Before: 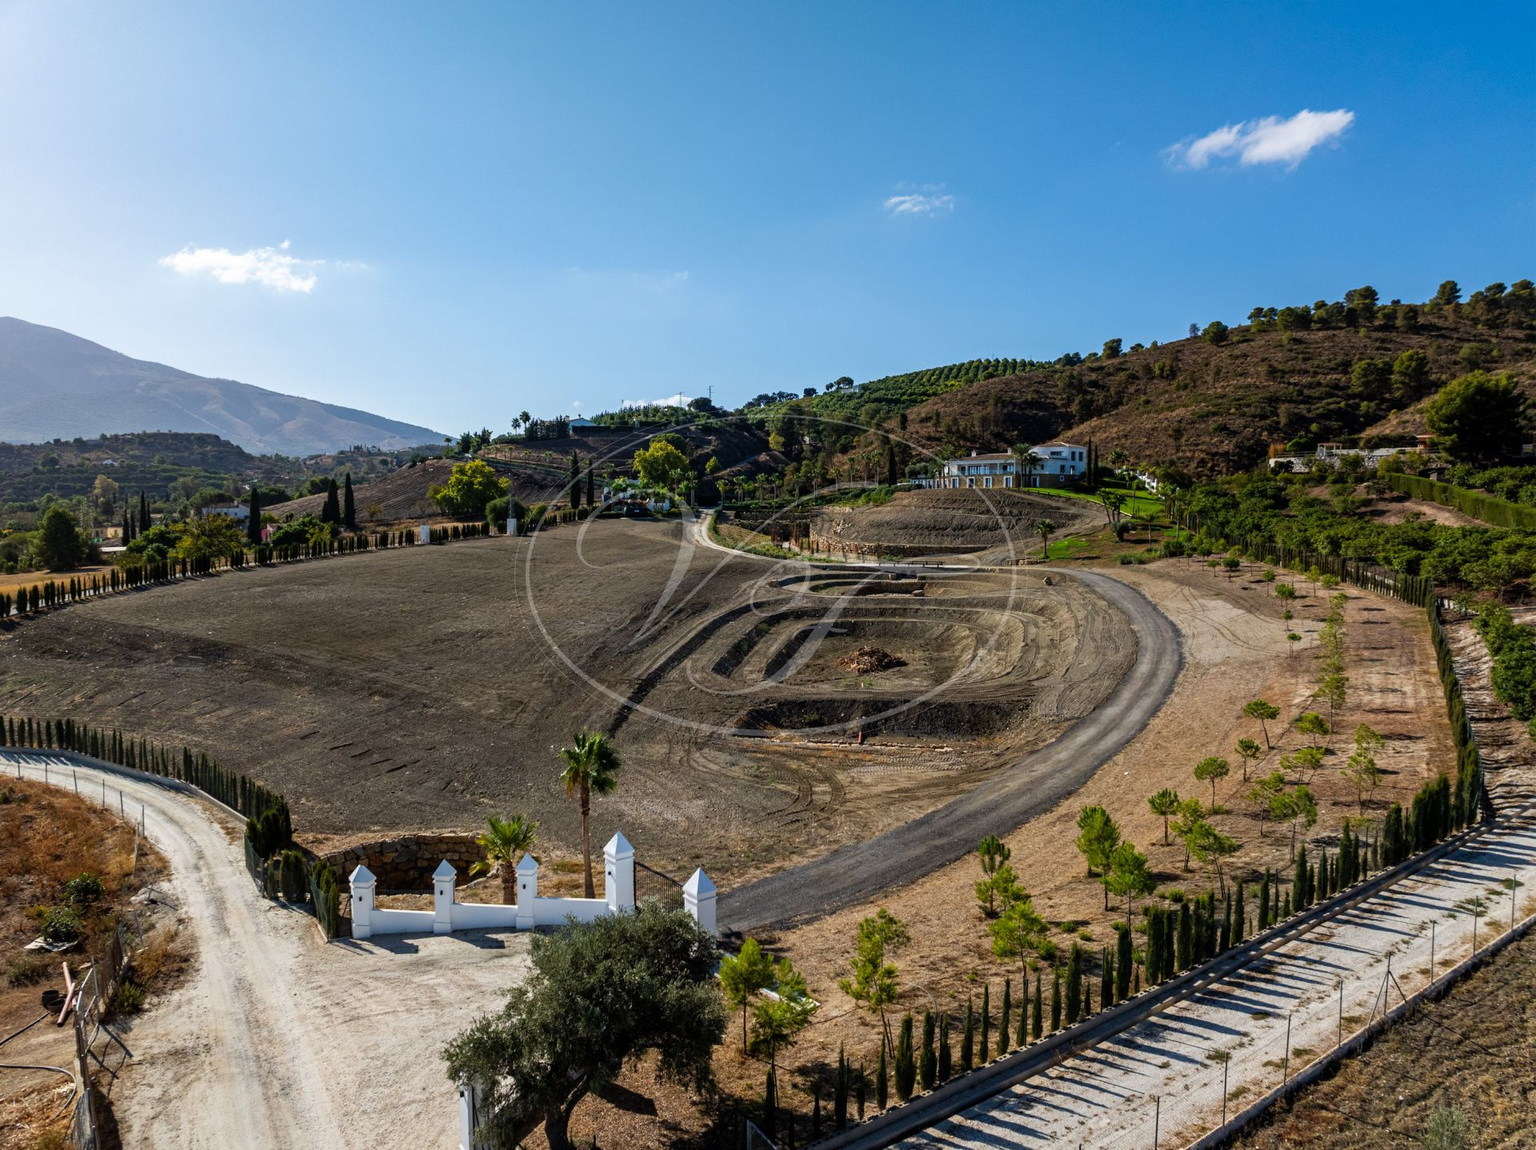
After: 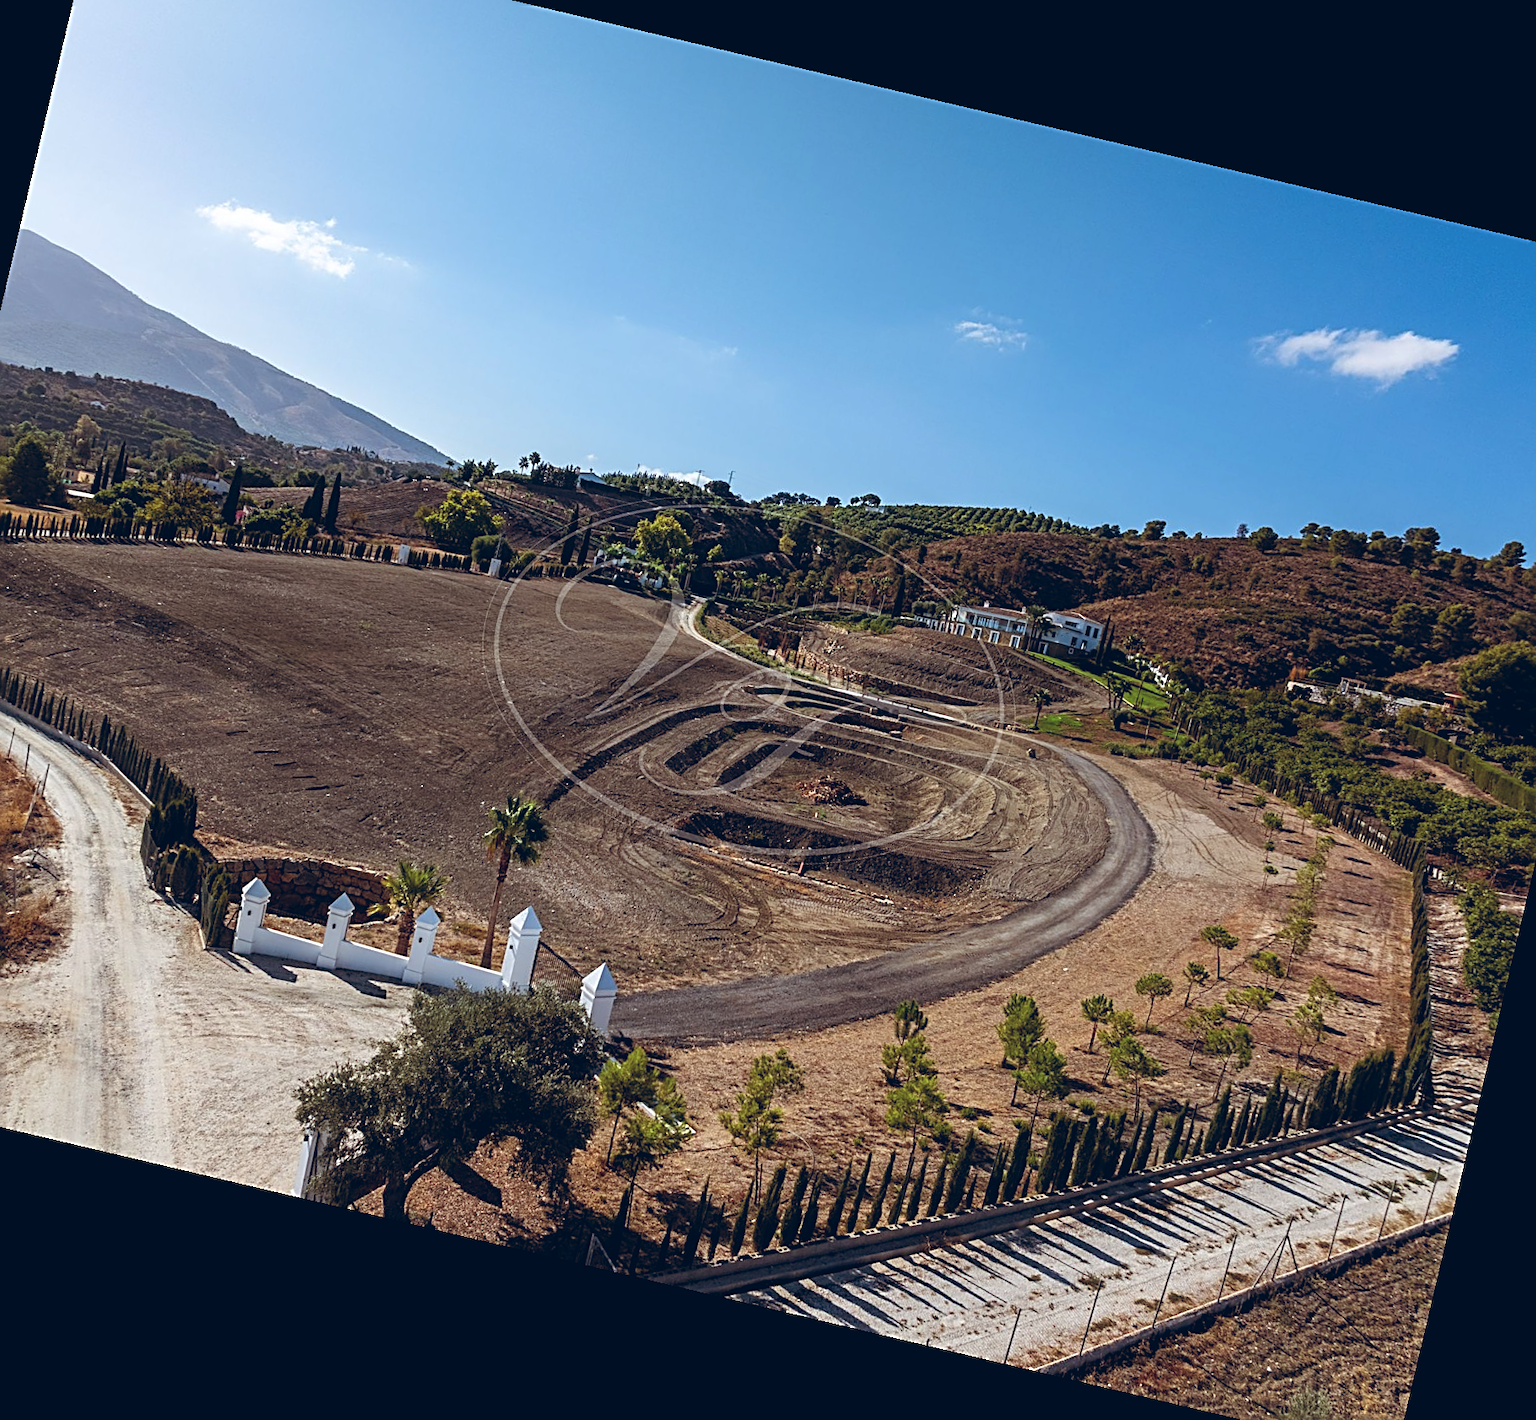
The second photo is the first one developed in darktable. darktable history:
color balance rgb: shadows lift › chroma 9.92%, shadows lift › hue 45.12°, power › luminance 3.26%, power › hue 231.93°, global offset › luminance 0.4%, global offset › chroma 0.21%, global offset › hue 255.02°
crop: left 9.807%, top 6.259%, right 7.334%, bottom 2.177%
sharpen: radius 2.584, amount 0.688
rotate and perspective: rotation 13.27°, automatic cropping off
